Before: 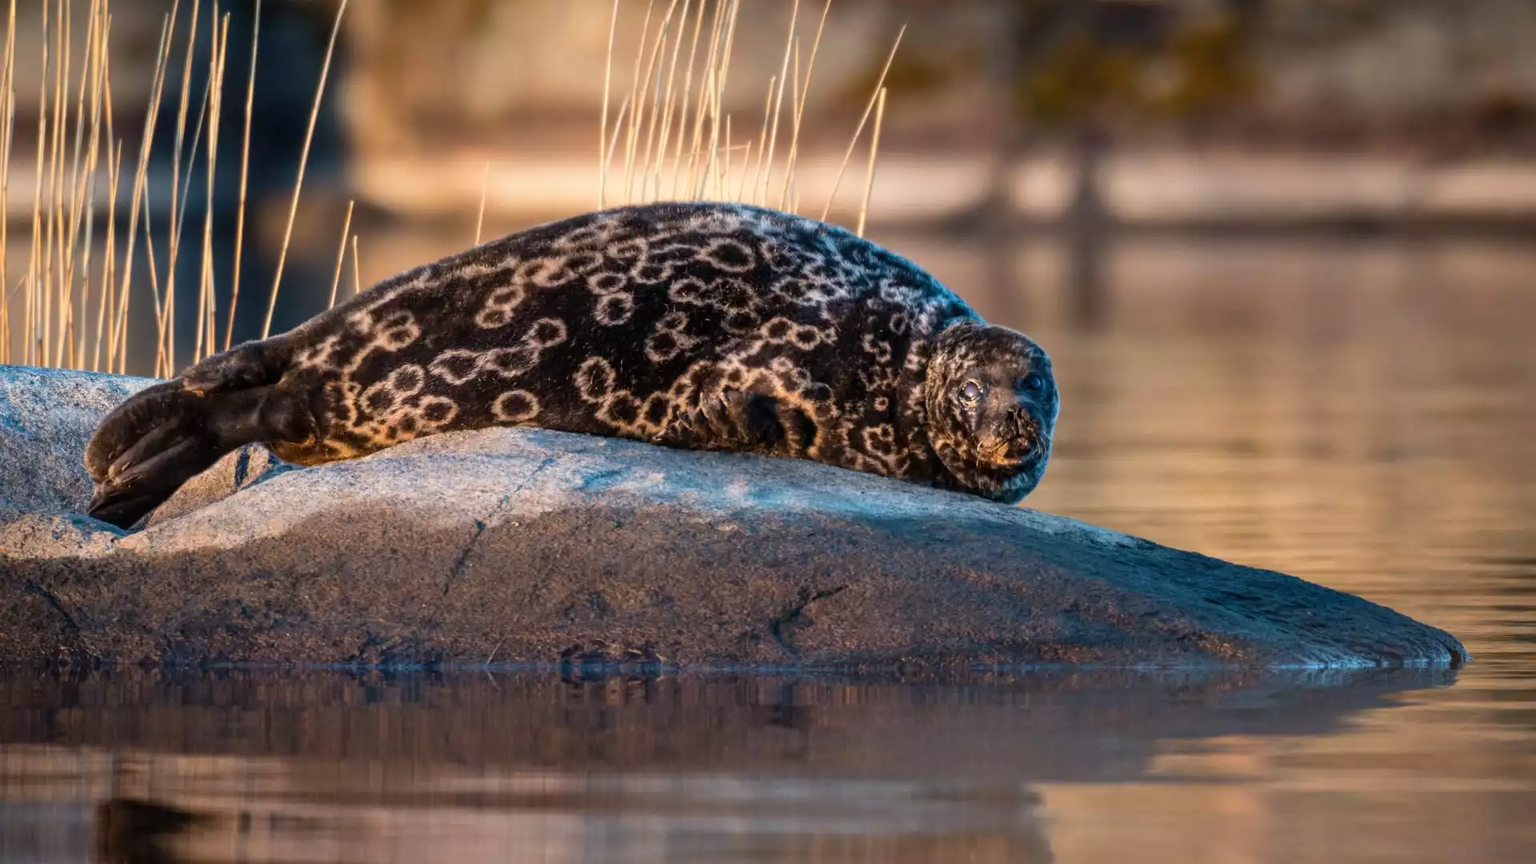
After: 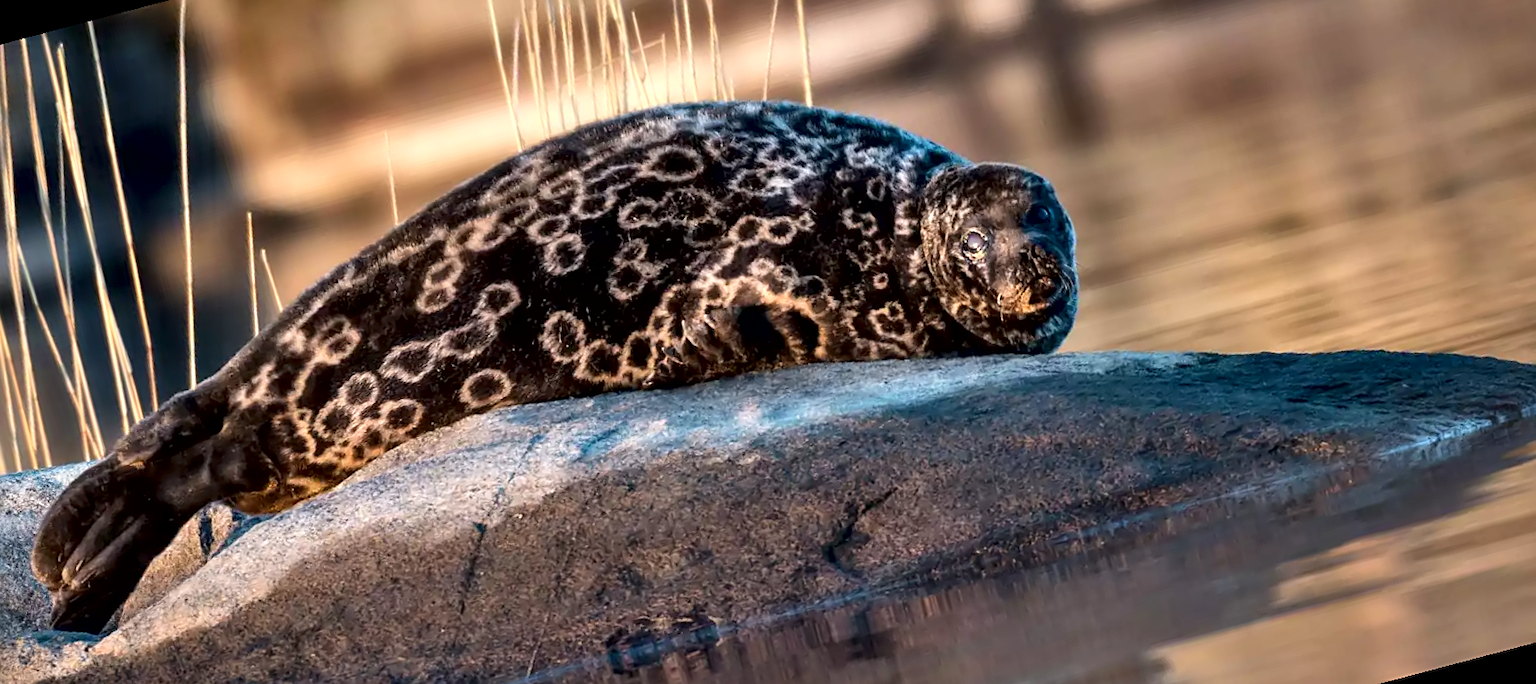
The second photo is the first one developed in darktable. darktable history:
contrast equalizer: y [[0.514, 0.573, 0.581, 0.508, 0.5, 0.5], [0.5 ×6], [0.5 ×6], [0 ×6], [0 ×6]]
rotate and perspective: rotation -14.8°, crop left 0.1, crop right 0.903, crop top 0.25, crop bottom 0.748
sharpen: on, module defaults
local contrast: mode bilateral grid, contrast 20, coarseness 50, detail 130%, midtone range 0.2
shadows and highlights: shadows 37.27, highlights -28.18, soften with gaussian
